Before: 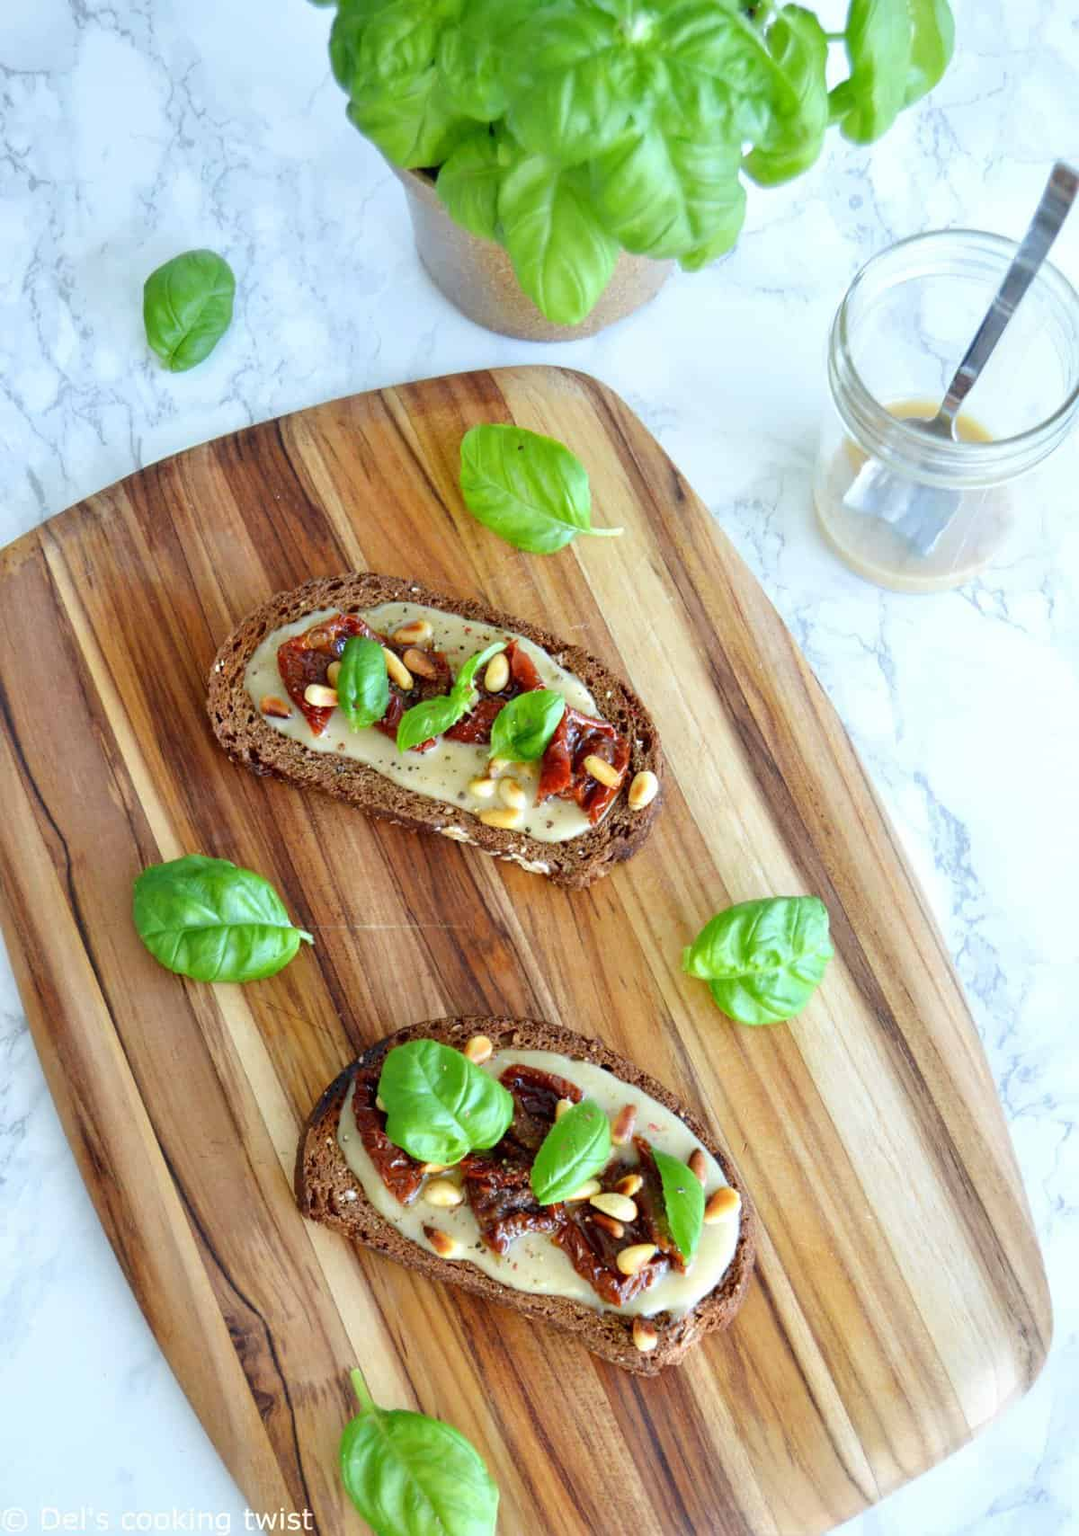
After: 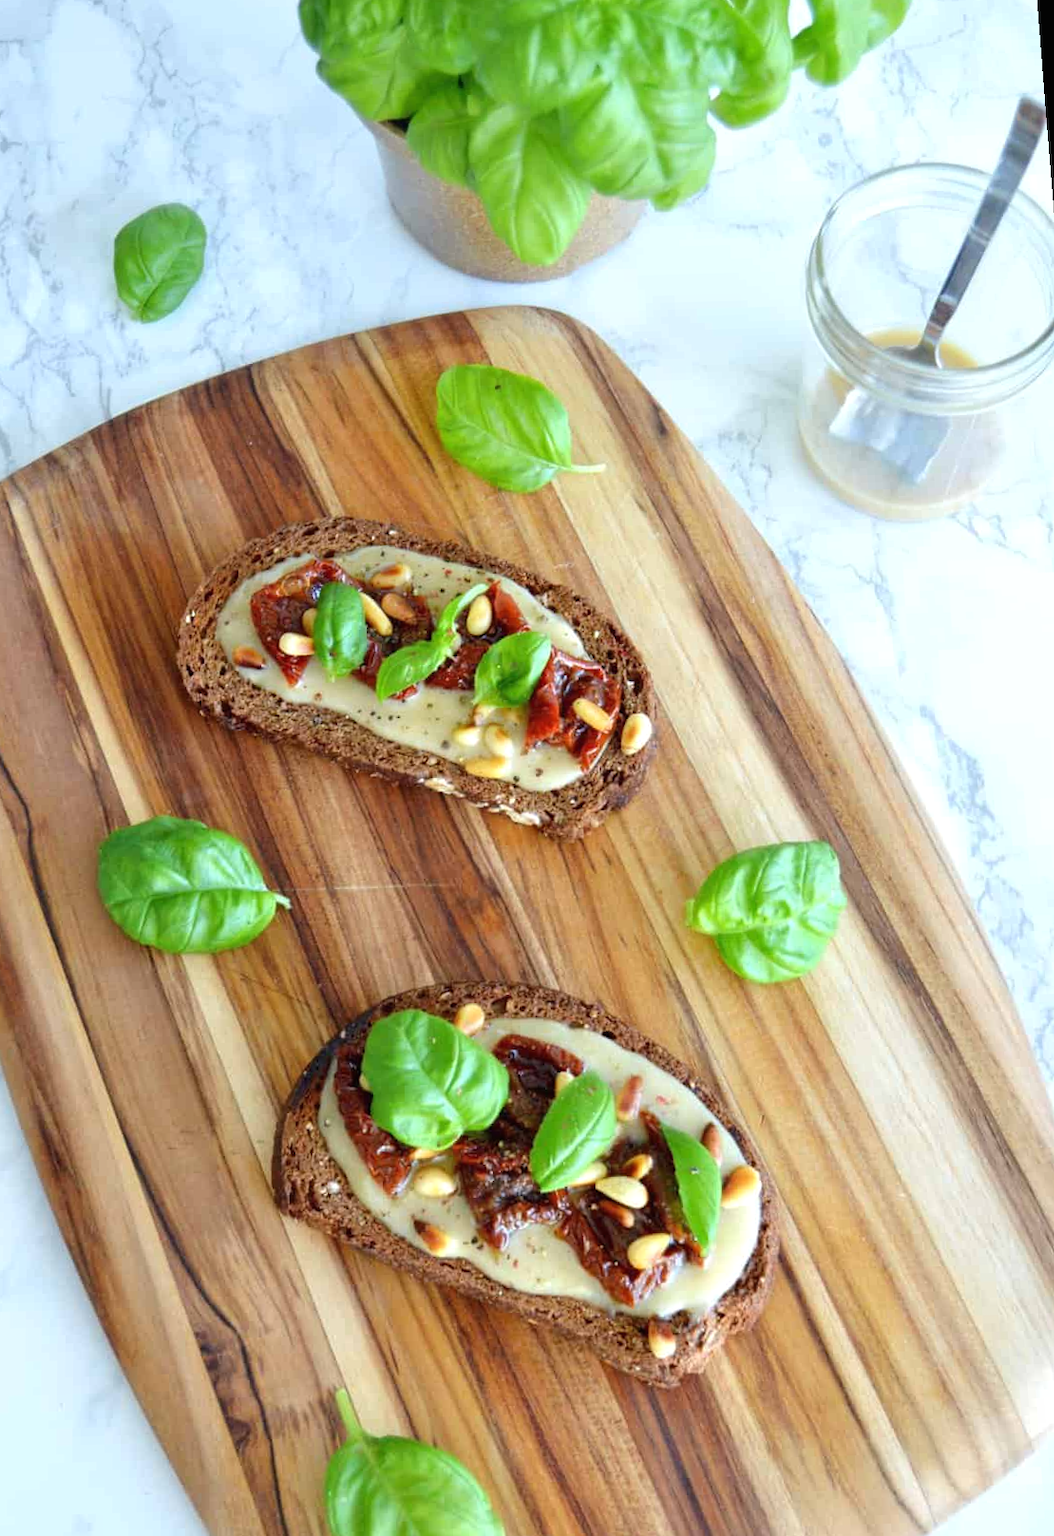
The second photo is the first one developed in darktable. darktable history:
rotate and perspective: rotation -1.68°, lens shift (vertical) -0.146, crop left 0.049, crop right 0.912, crop top 0.032, crop bottom 0.96
exposure: black level correction -0.001, exposure 0.08 EV, compensate highlight preservation false
